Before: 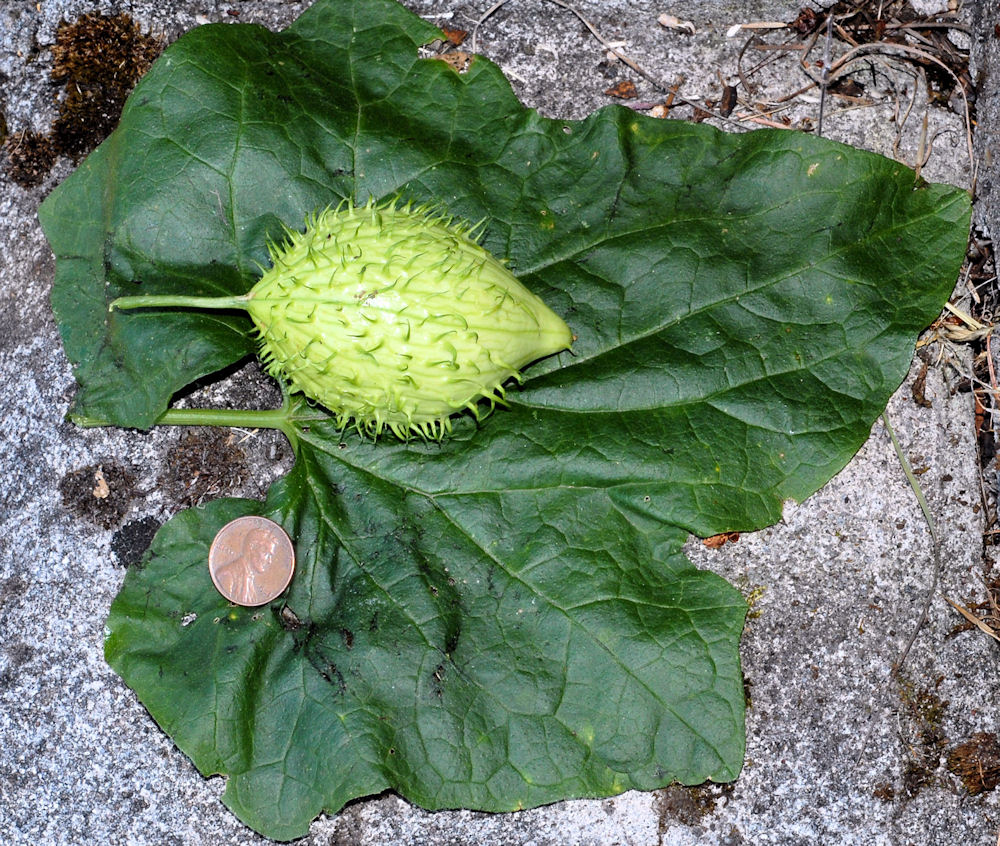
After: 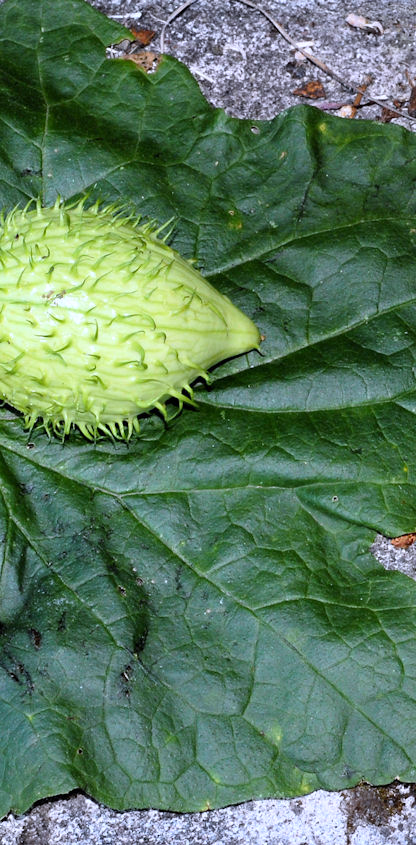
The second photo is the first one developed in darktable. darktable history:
white balance: red 0.967, blue 1.119, emerald 0.756
crop: left 31.229%, right 27.105%
